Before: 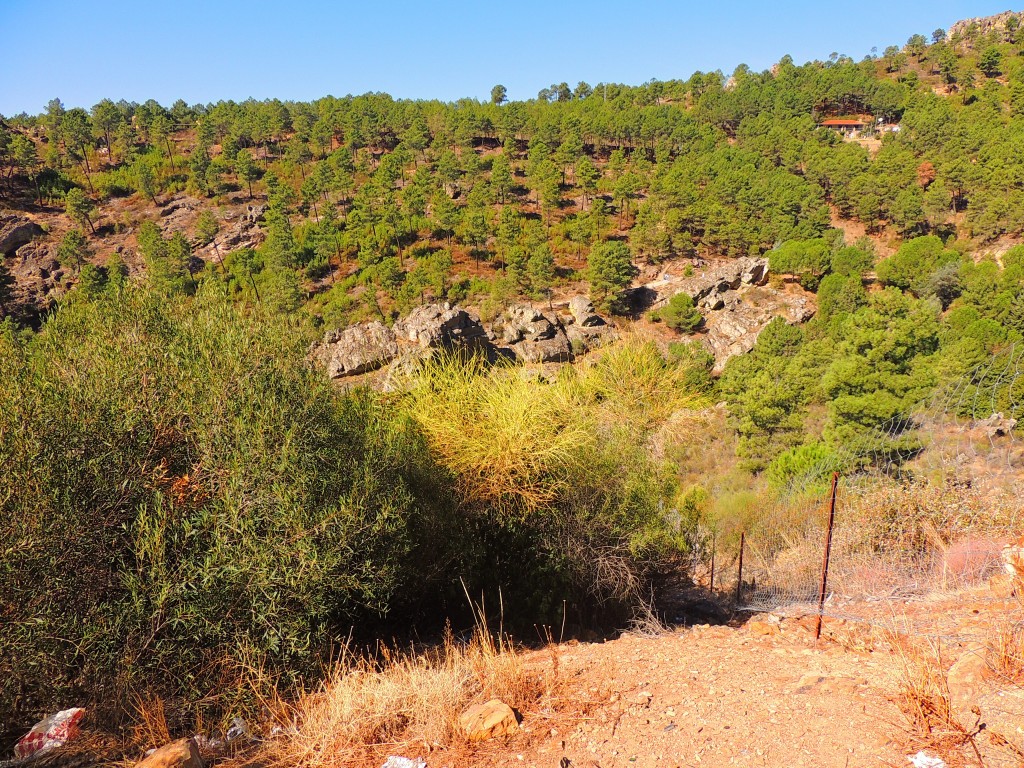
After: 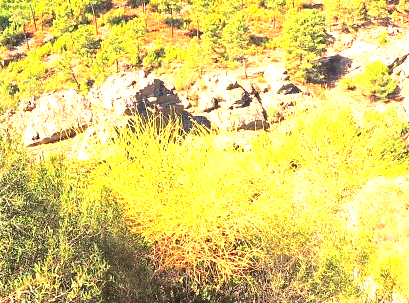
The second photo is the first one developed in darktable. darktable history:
exposure: black level correction 0.001, exposure 1.988 EV, compensate highlight preservation false
crop: left 29.866%, top 30.251%, right 30.106%, bottom 30.133%
contrast brightness saturation: brightness 0.149
